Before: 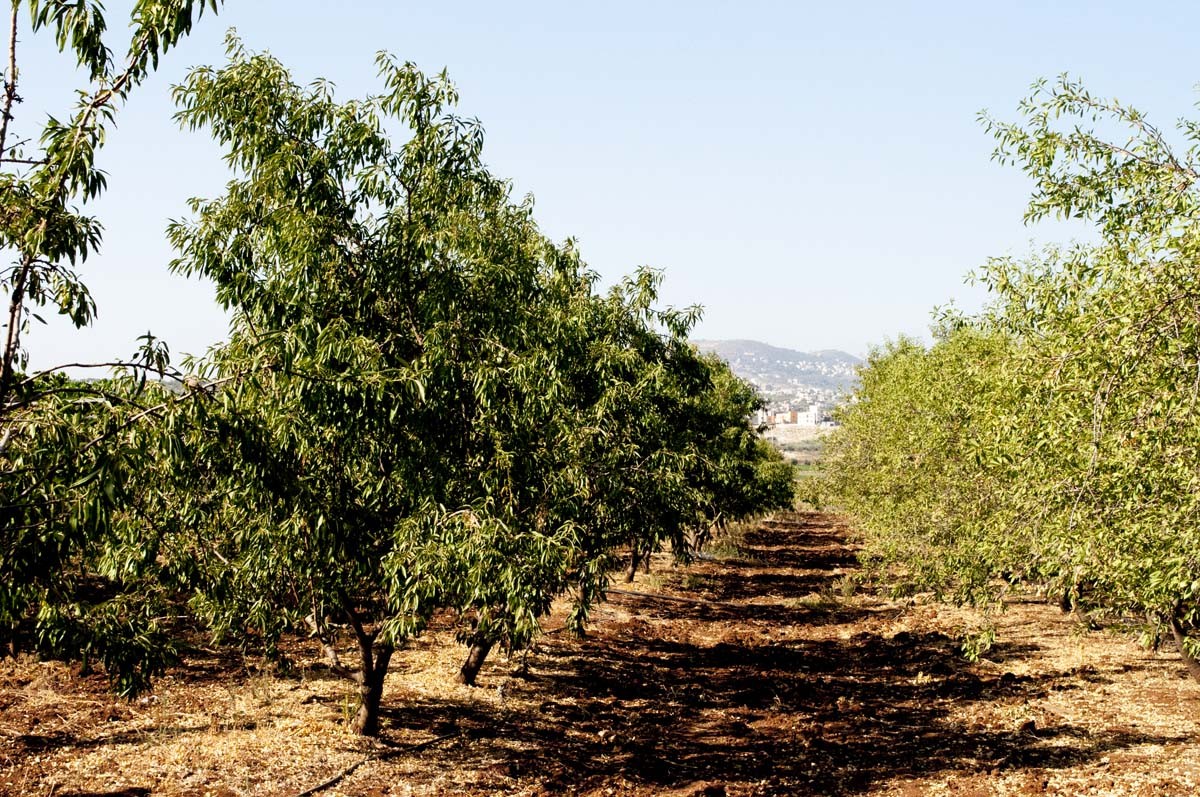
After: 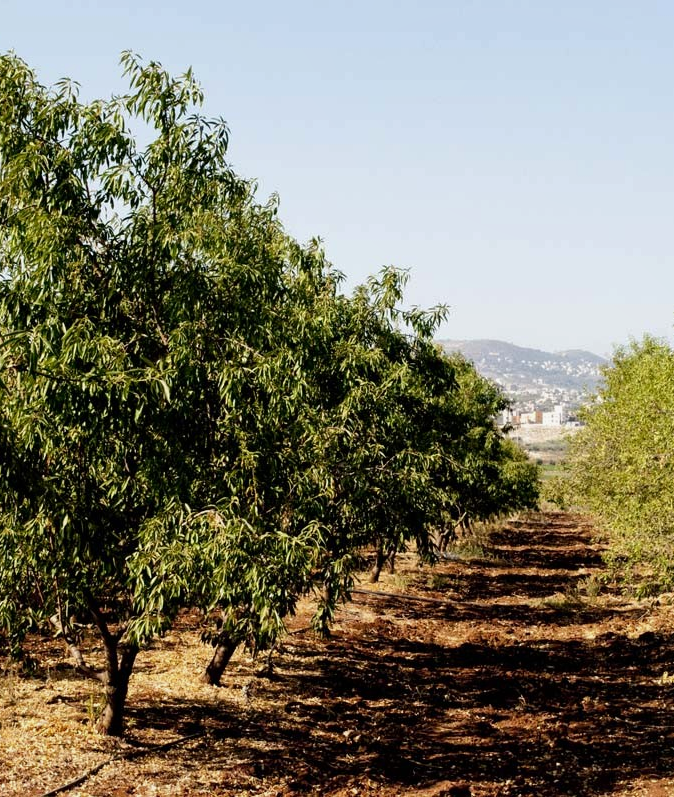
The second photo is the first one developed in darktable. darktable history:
crop: left 21.305%, right 22.481%
shadows and highlights: shadows -20.19, white point adjustment -1.97, highlights -35.01
